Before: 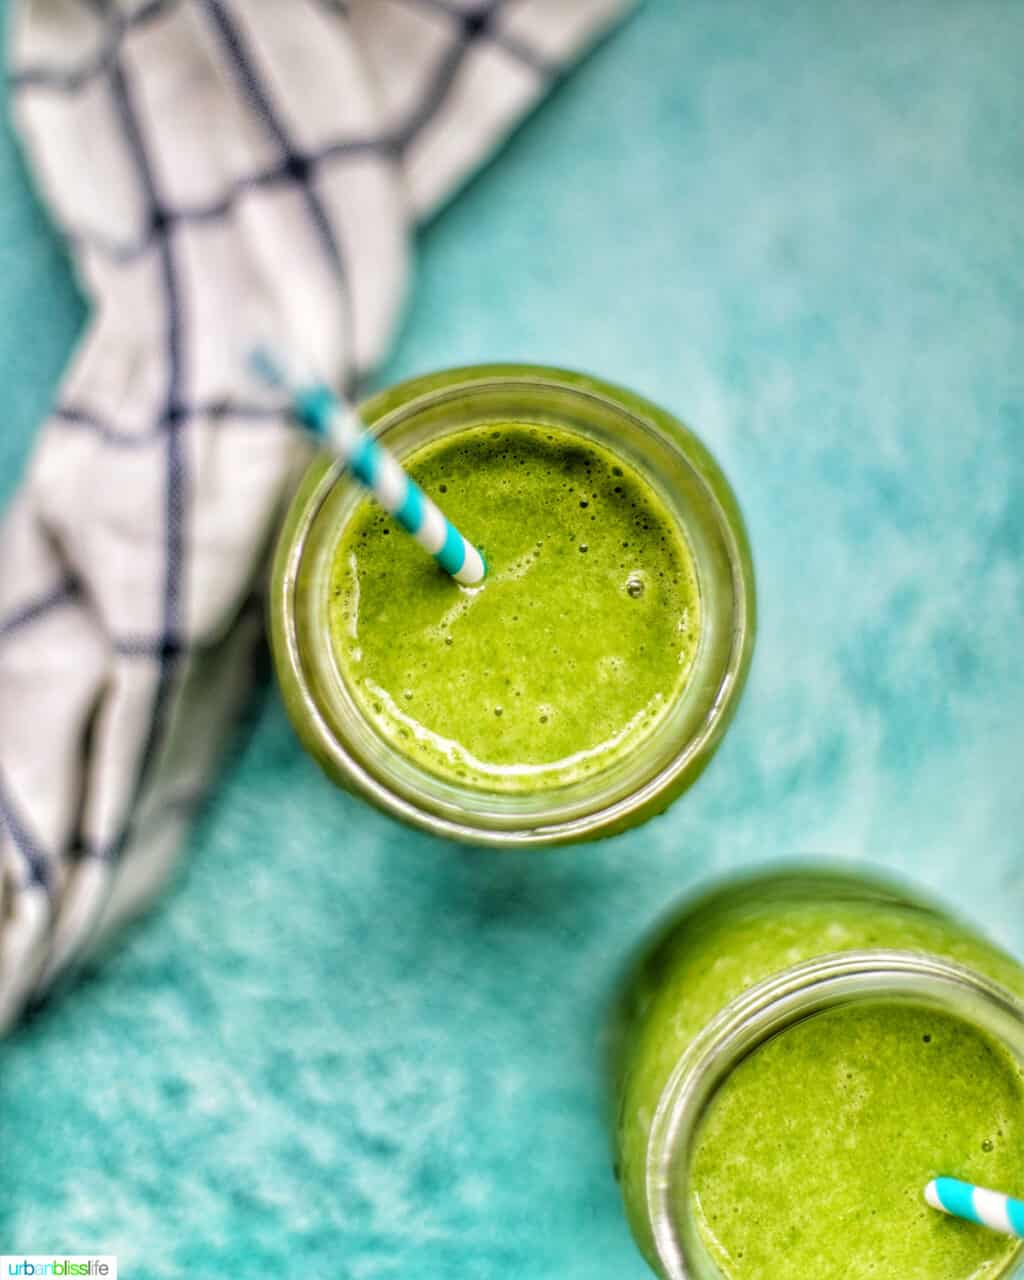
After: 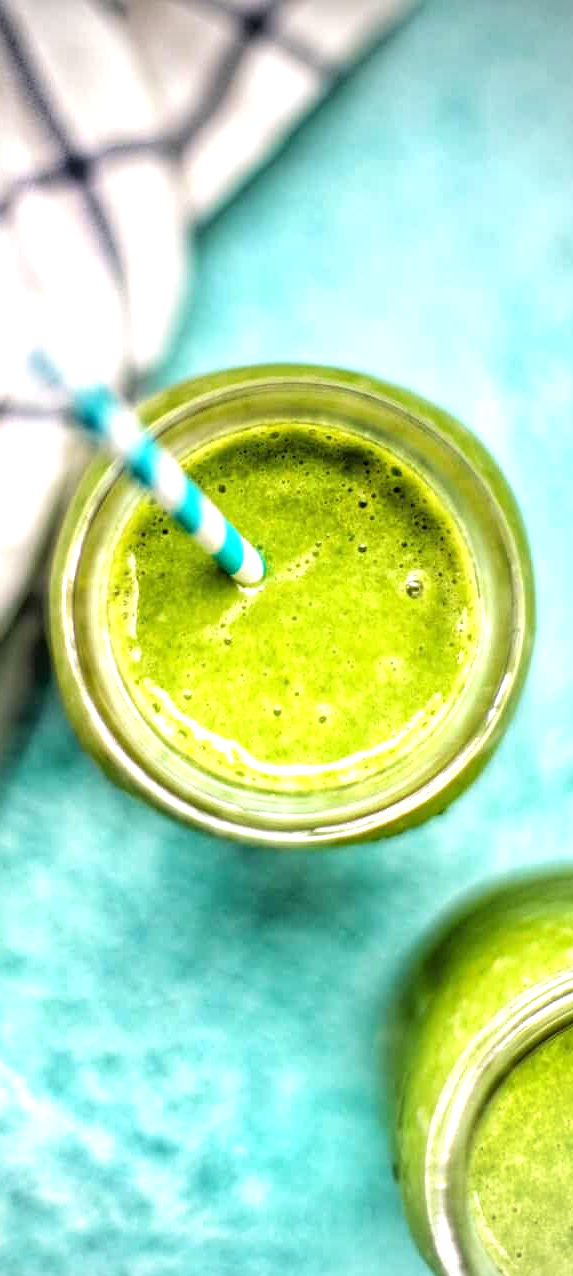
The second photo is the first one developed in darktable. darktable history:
crop: left 21.674%, right 22.086%
vignetting: unbound false
exposure: exposure 0.74 EV, compensate highlight preservation false
